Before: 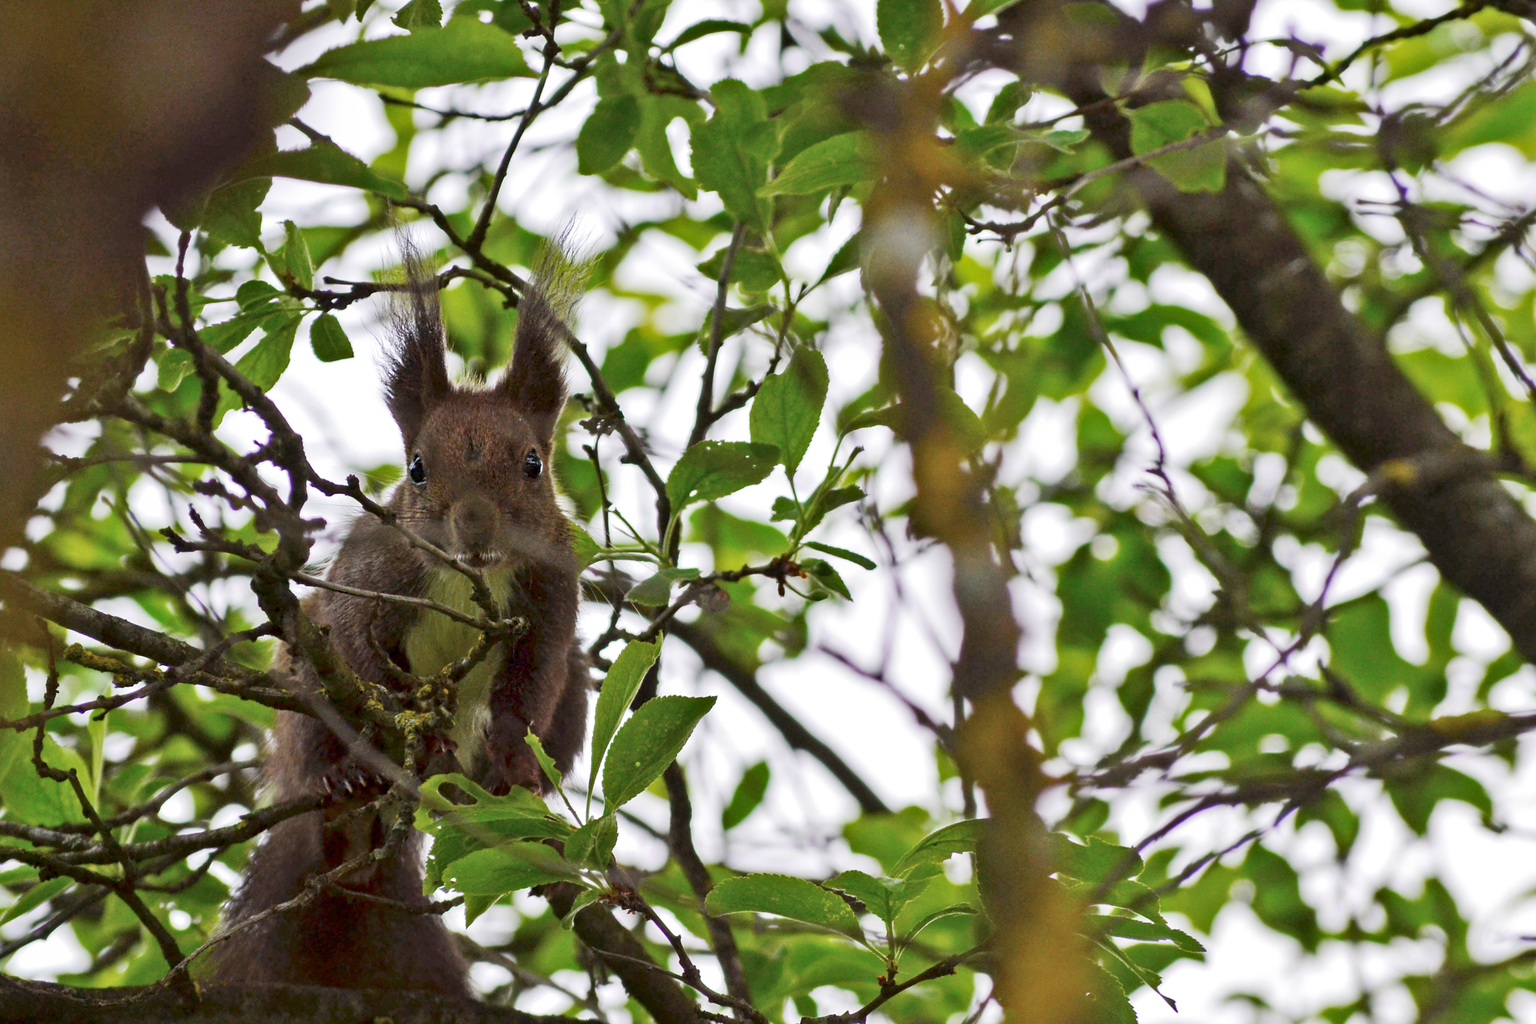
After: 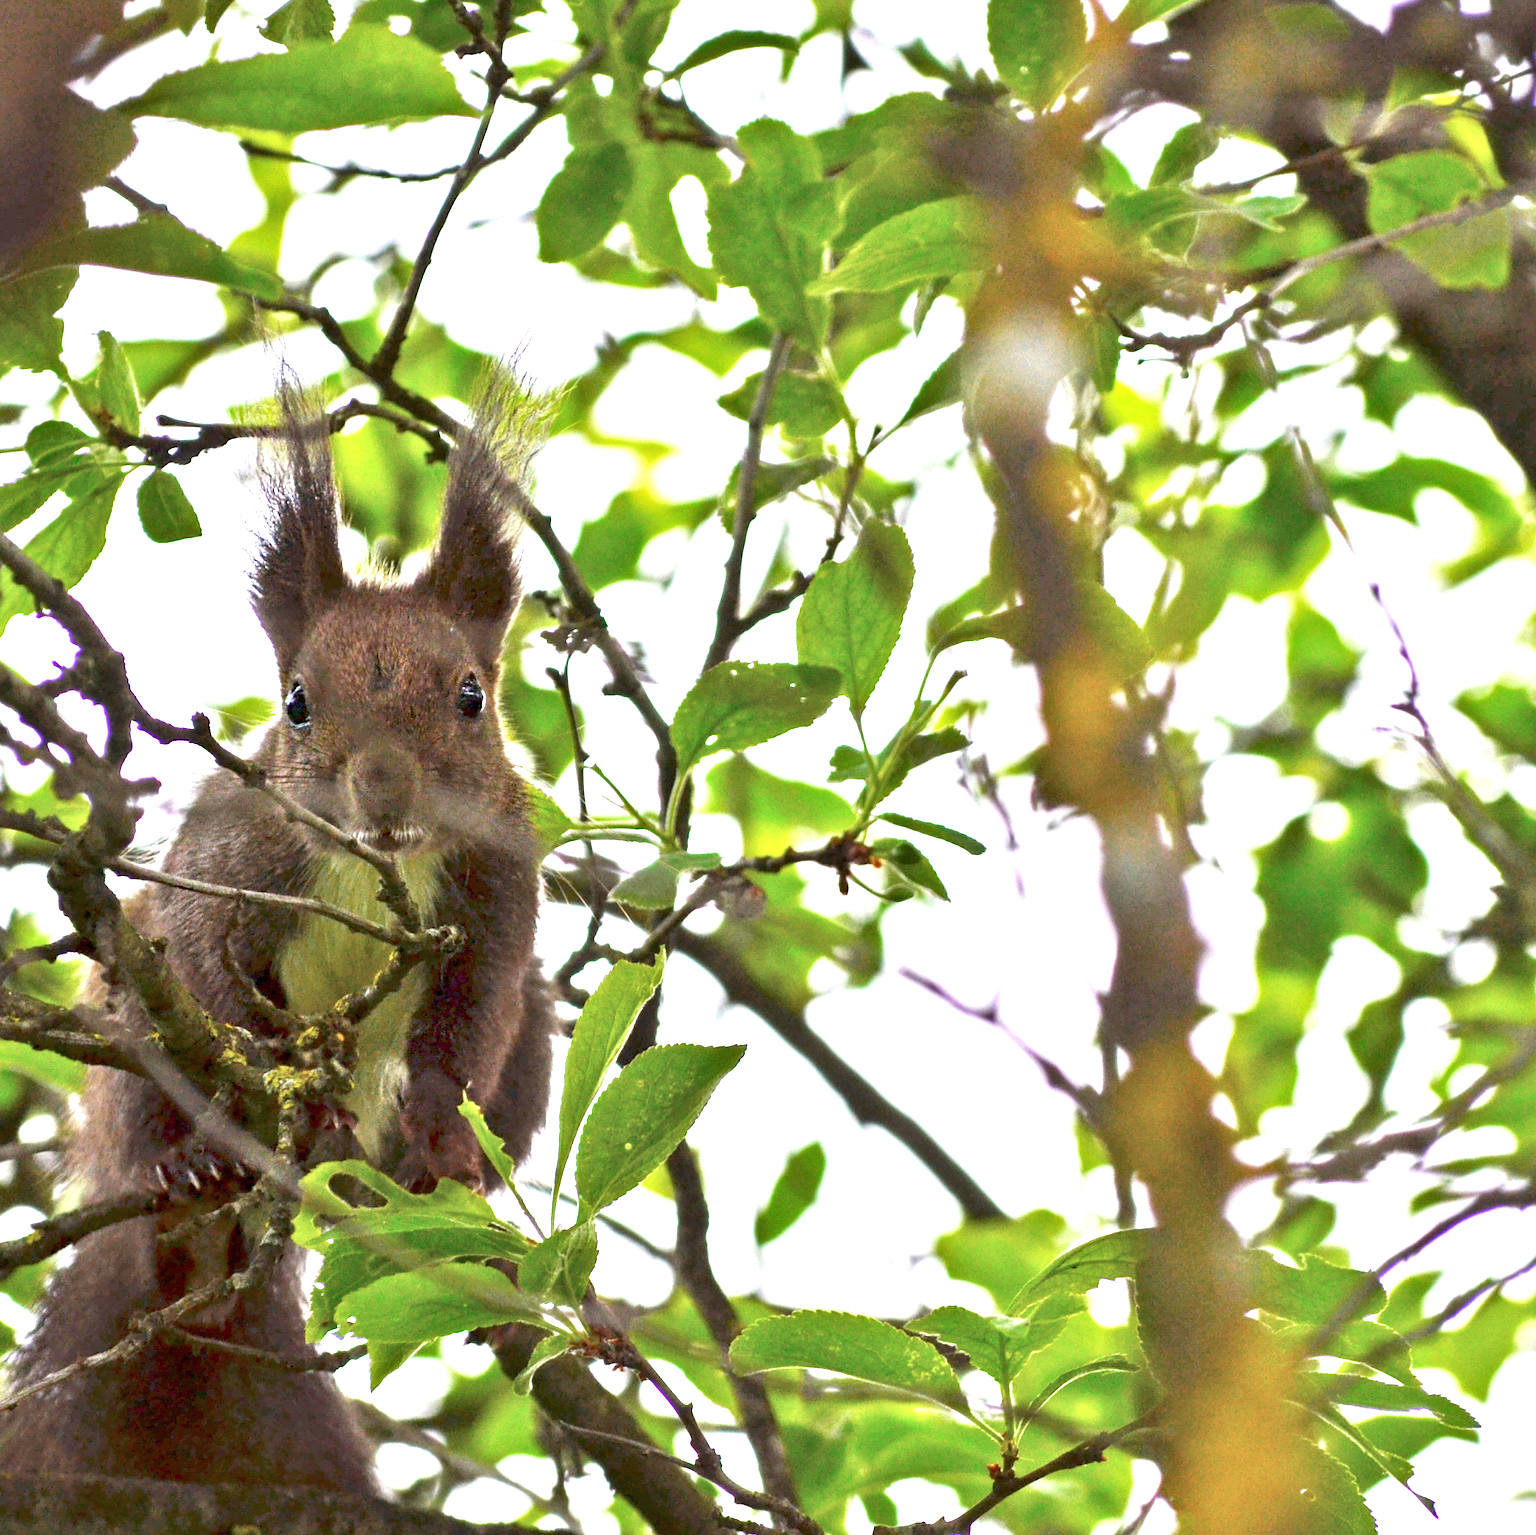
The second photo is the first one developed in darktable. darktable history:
crop and rotate: left 14.292%, right 19.041%
exposure: black level correction 0, exposure 1.2 EV, compensate exposure bias true, compensate highlight preservation false
